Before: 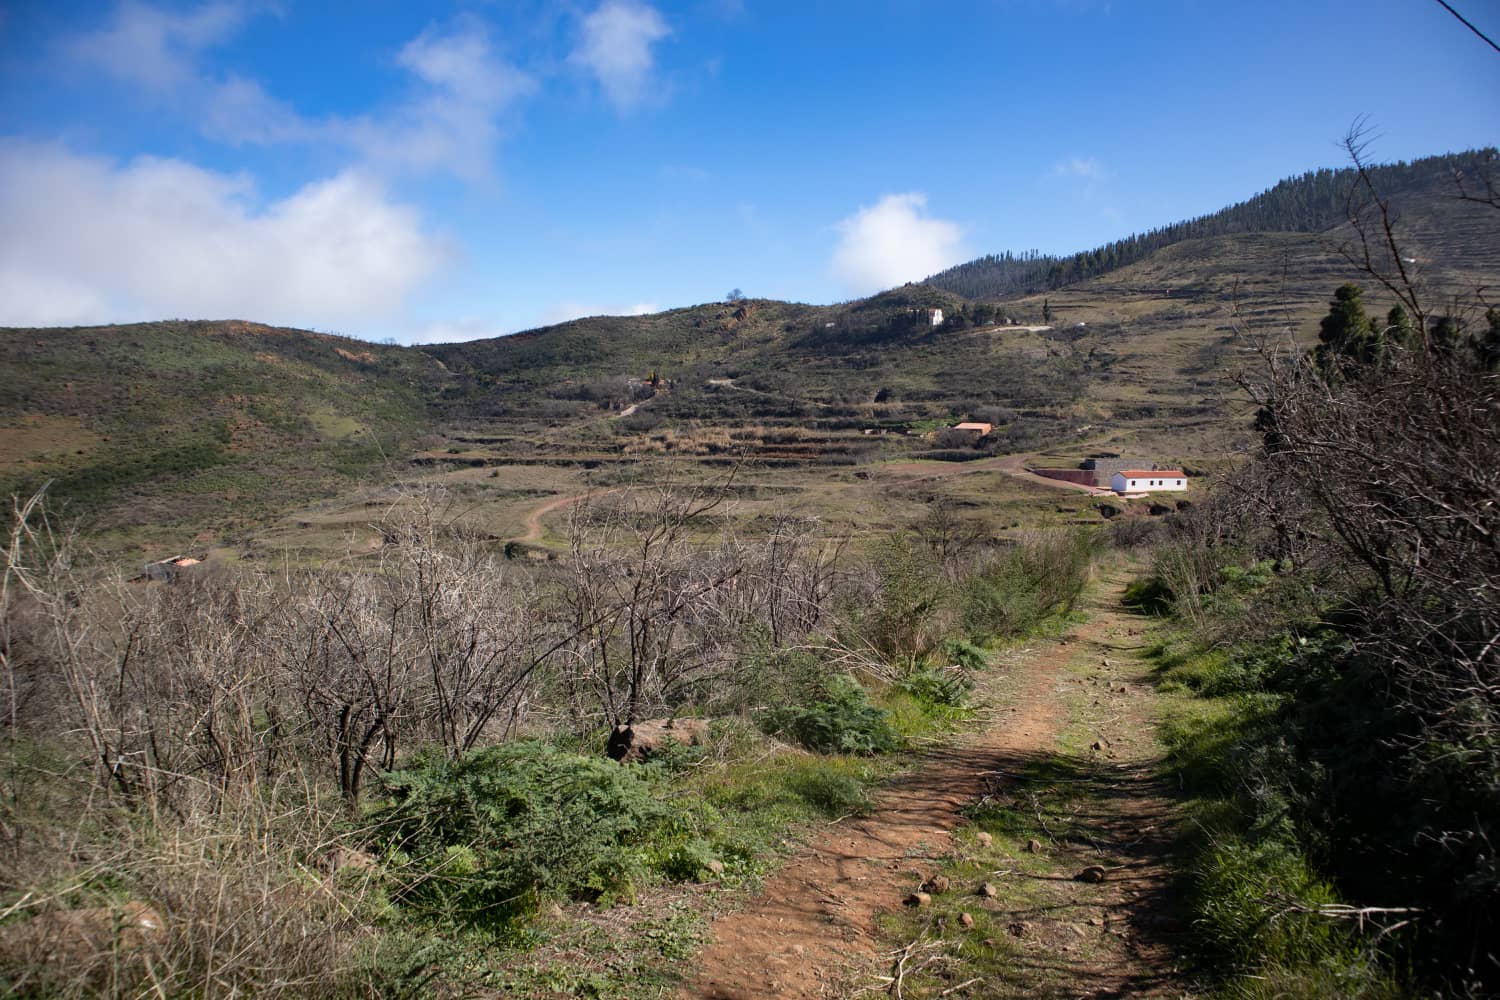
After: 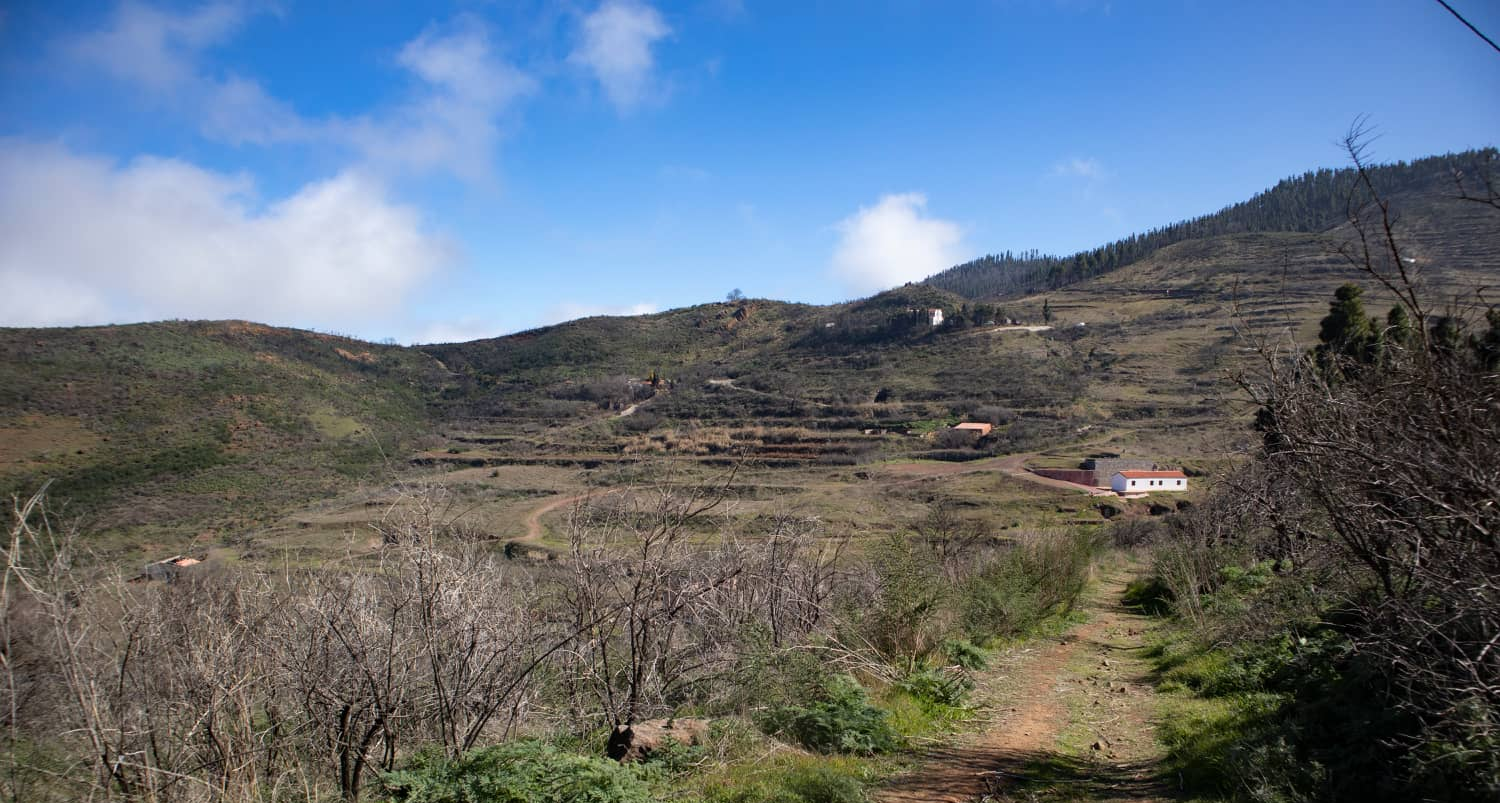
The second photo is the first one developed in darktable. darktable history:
crop: bottom 19.633%
